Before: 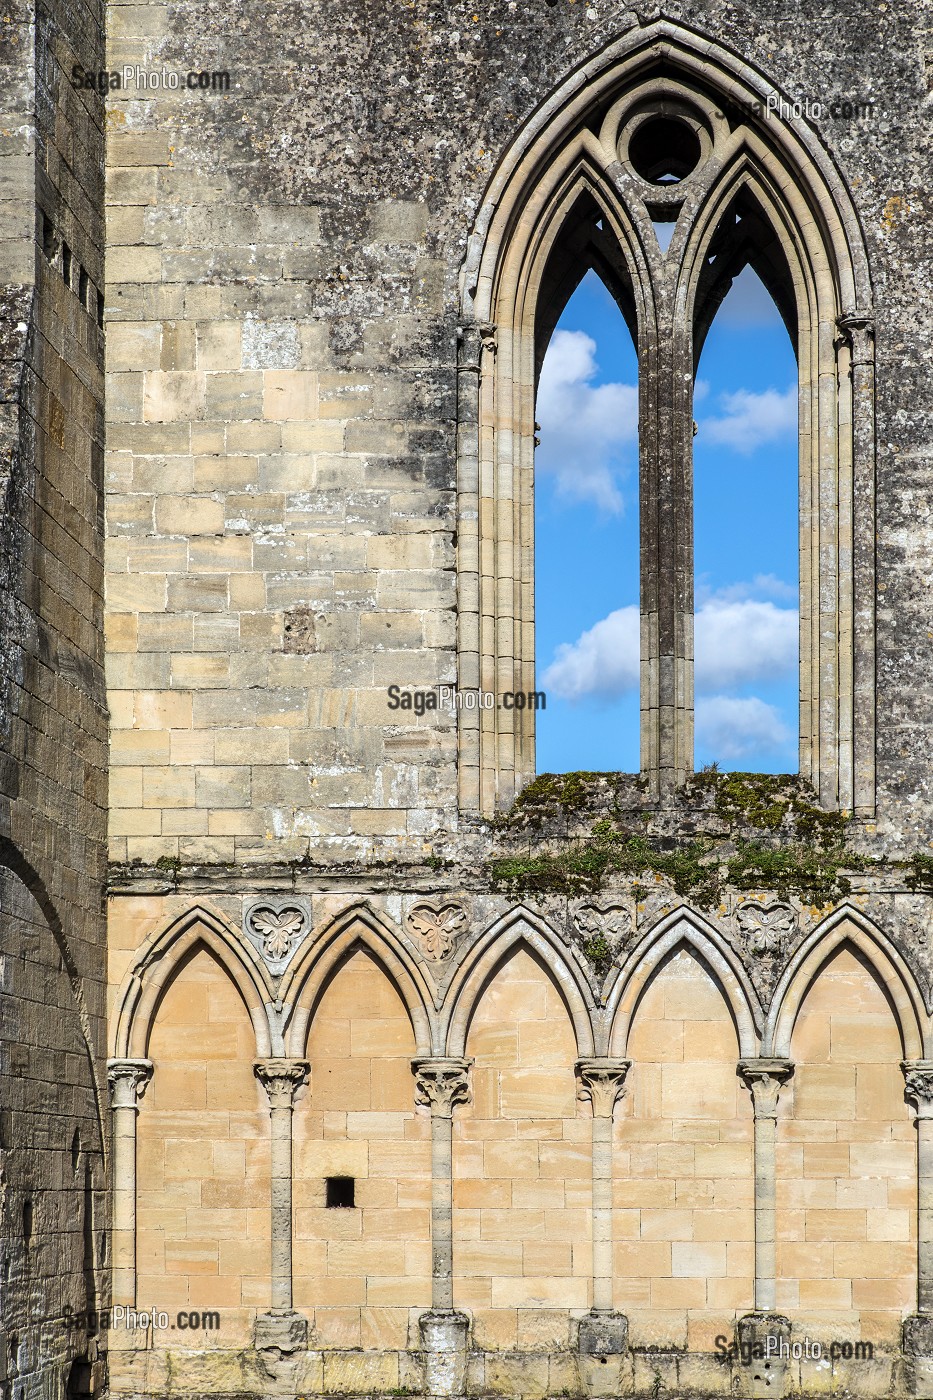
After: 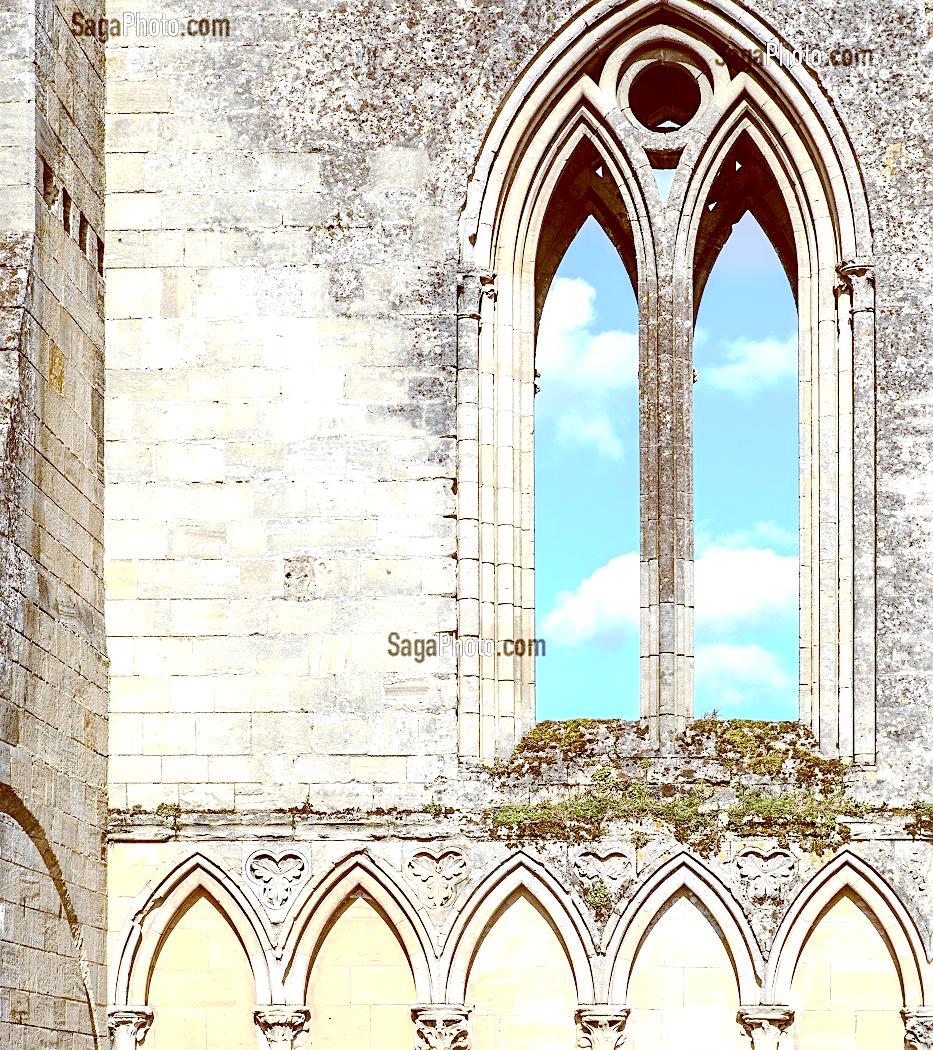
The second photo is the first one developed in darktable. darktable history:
color balance: lift [1, 1.015, 1.004, 0.985], gamma [1, 0.958, 0.971, 1.042], gain [1, 0.956, 0.977, 1.044]
exposure: black level correction 0, exposure 1.1 EV, compensate highlight preservation false
tone curve: curves: ch0 [(0, 0) (0.003, 0.021) (0.011, 0.033) (0.025, 0.059) (0.044, 0.097) (0.069, 0.141) (0.1, 0.186) (0.136, 0.237) (0.177, 0.298) (0.224, 0.378) (0.277, 0.47) (0.335, 0.542) (0.399, 0.605) (0.468, 0.678) (0.543, 0.724) (0.623, 0.787) (0.709, 0.829) (0.801, 0.875) (0.898, 0.912) (1, 1)], preserve colors none
crop: top 3.857%, bottom 21.132%
sharpen: radius 2.167, amount 0.381, threshold 0
